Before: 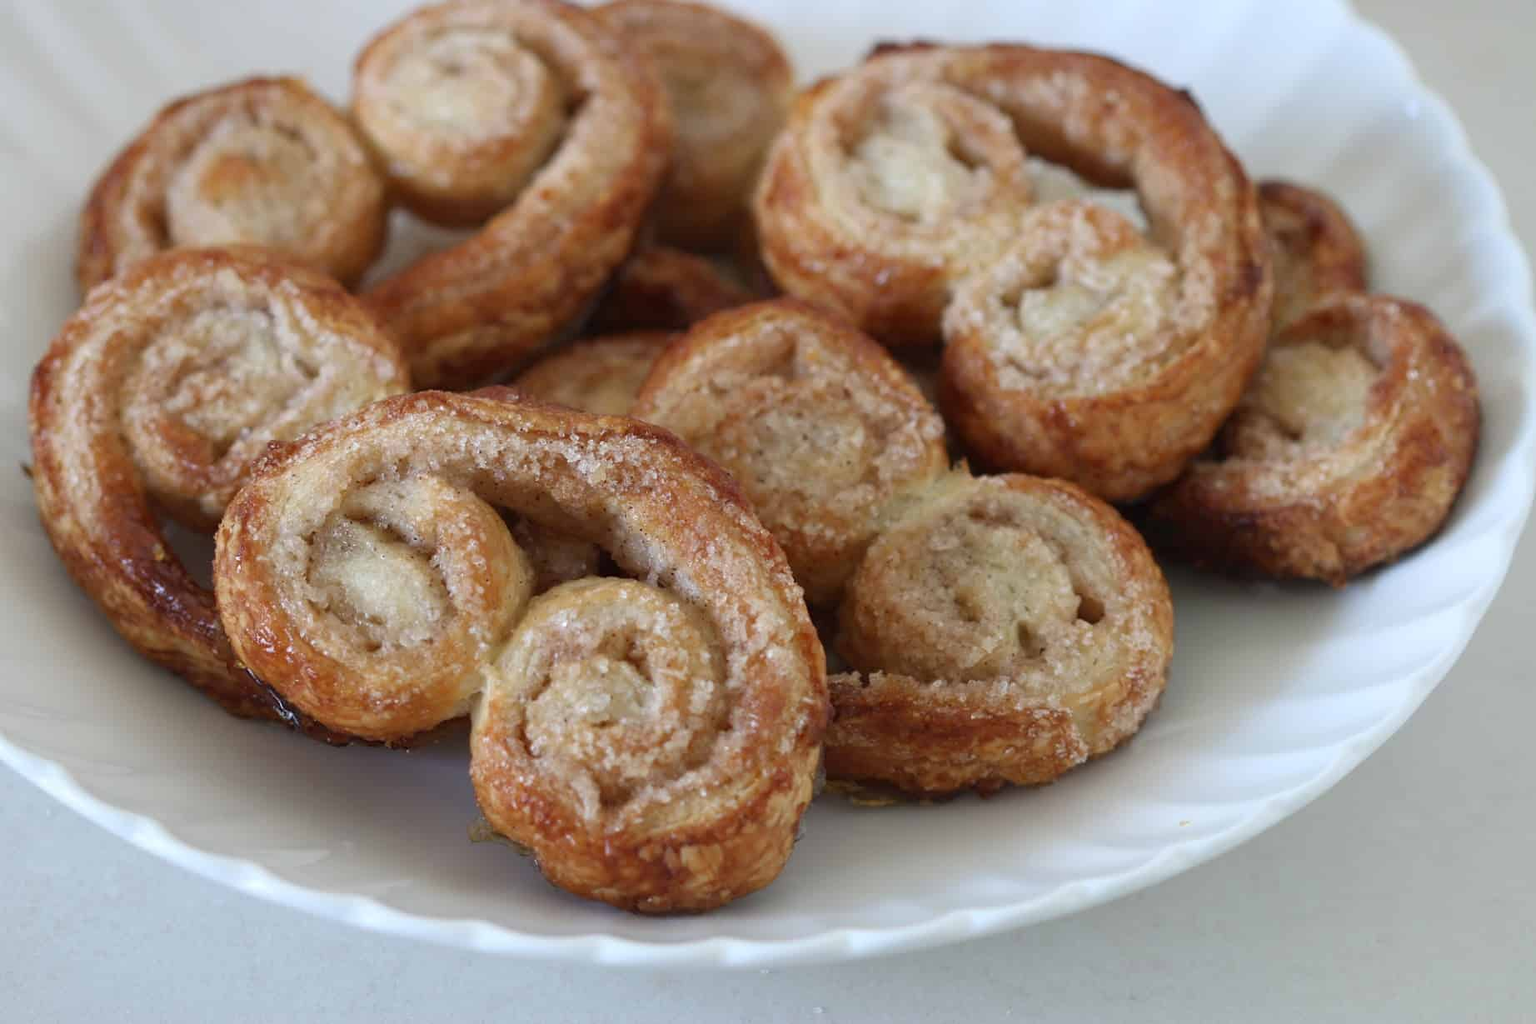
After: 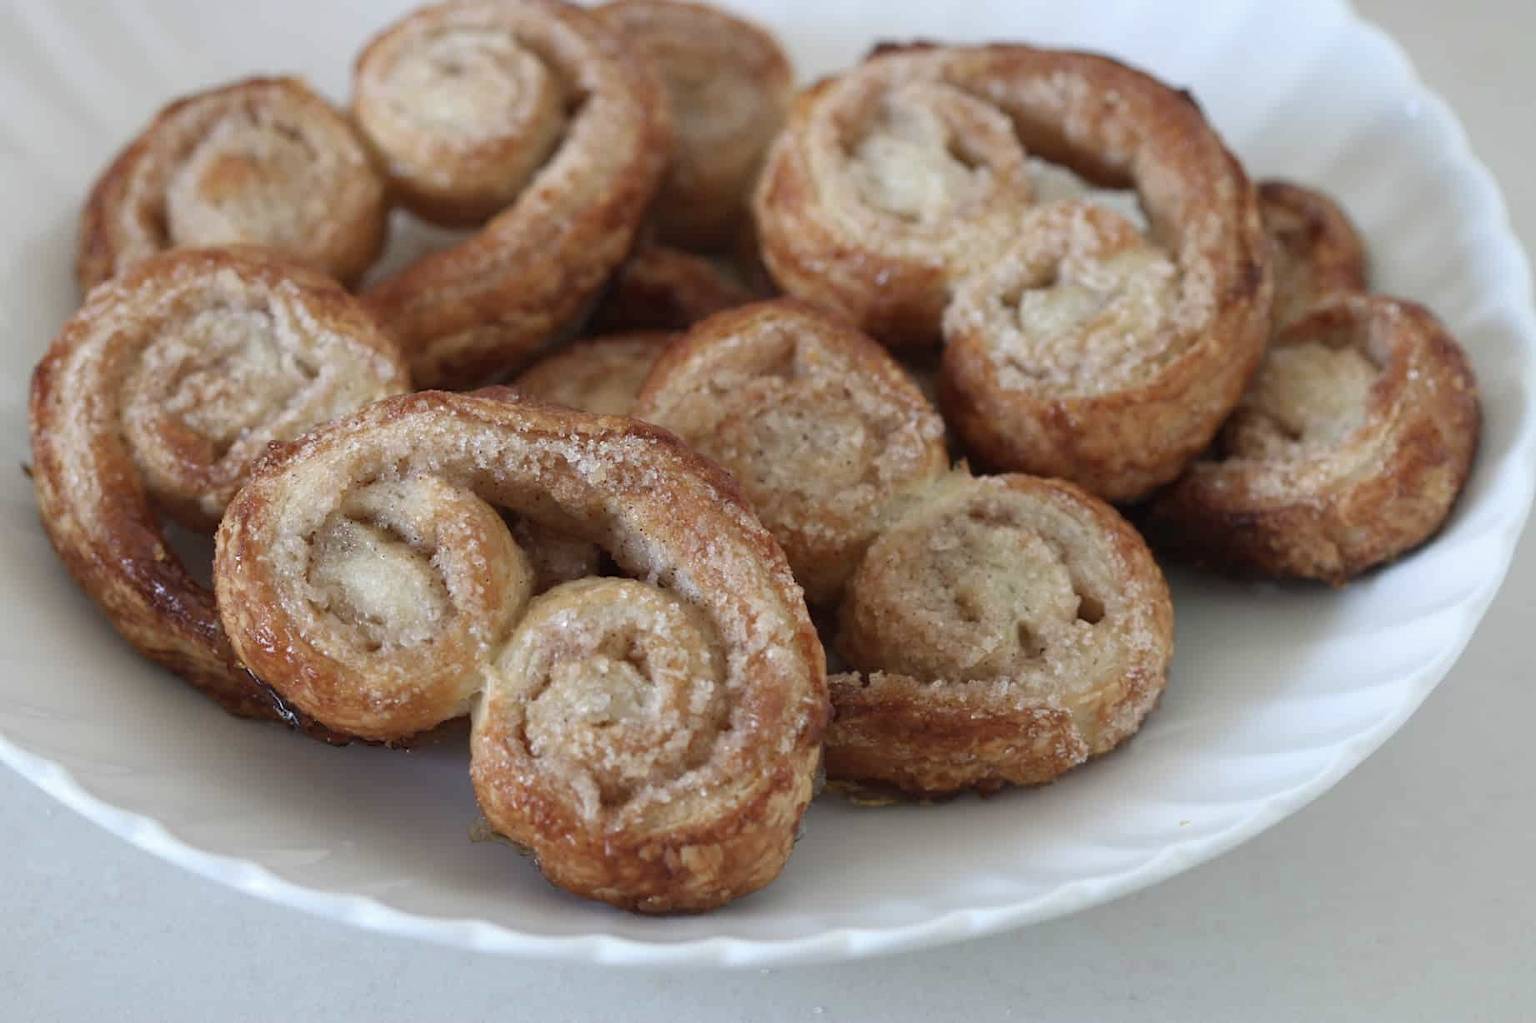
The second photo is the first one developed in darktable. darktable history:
color correction: highlights b* 0.049, saturation 0.81
